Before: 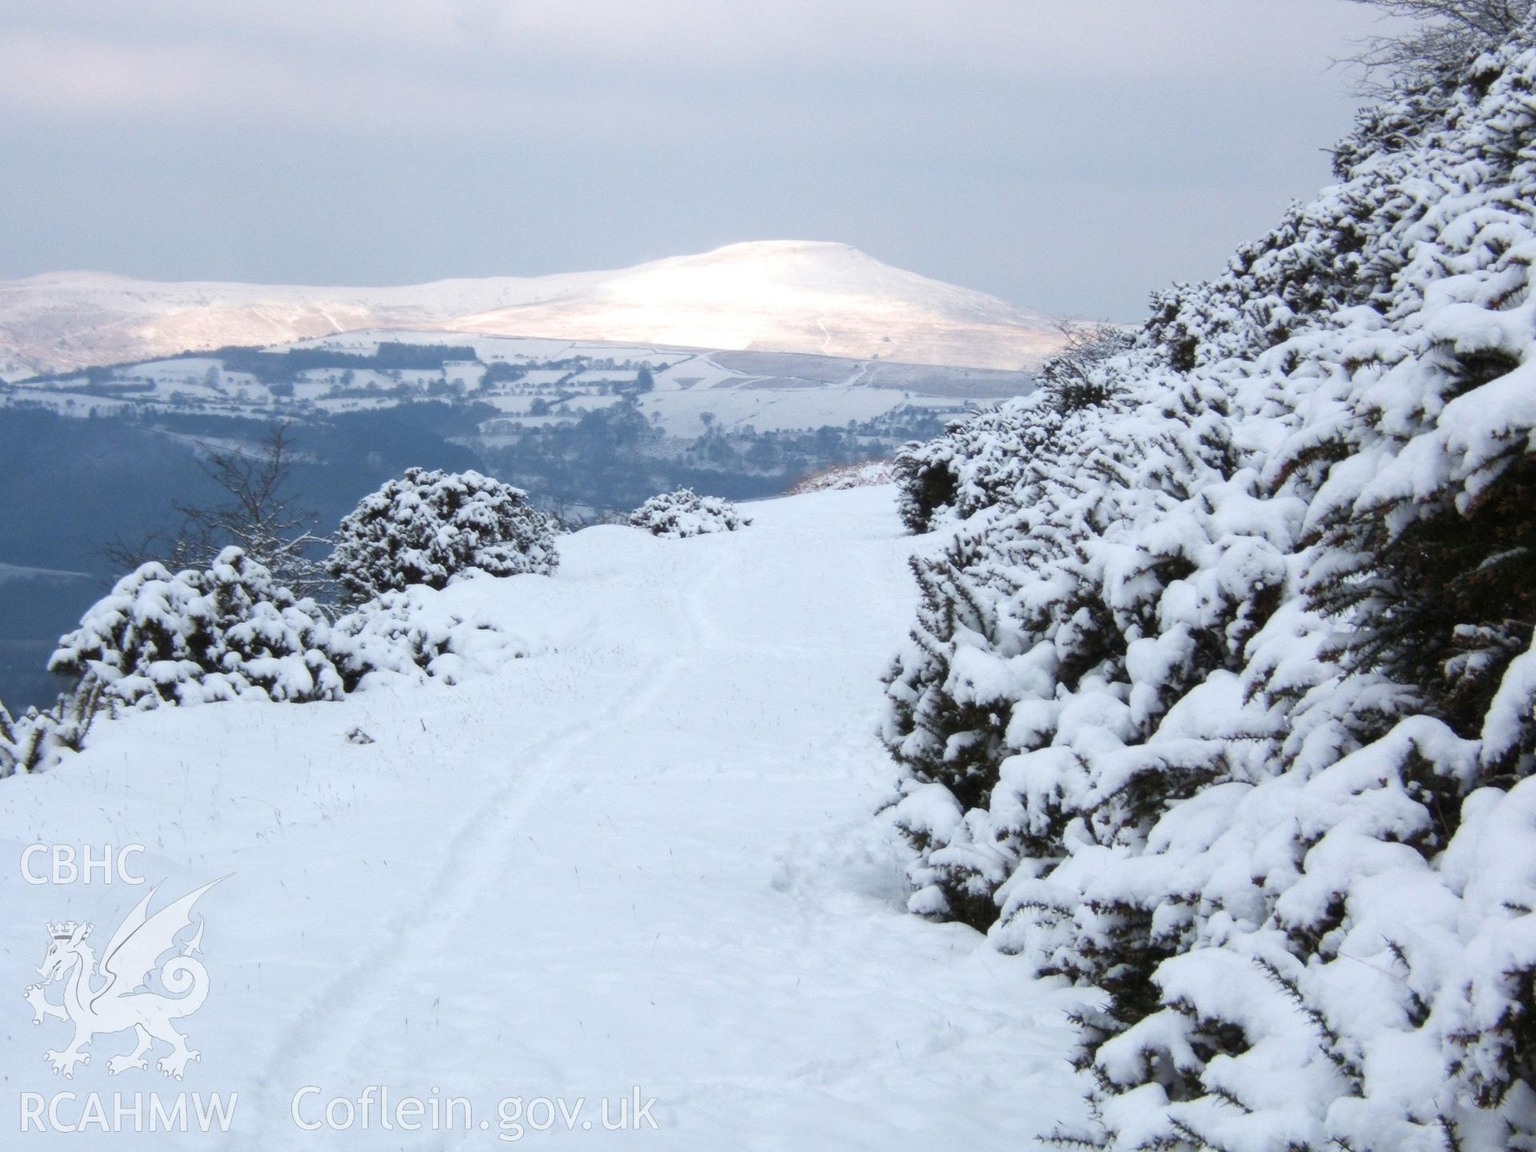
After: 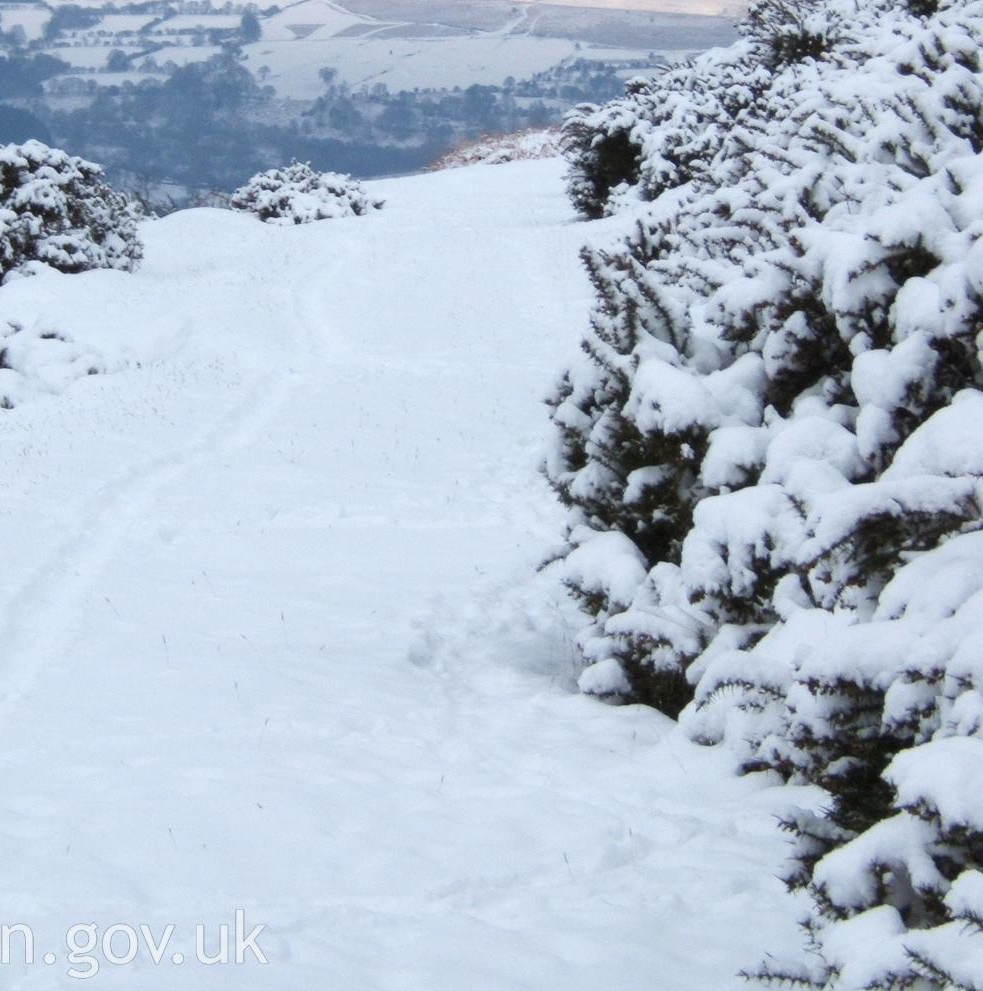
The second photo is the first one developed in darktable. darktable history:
crop and rotate: left 28.966%, top 31.175%, right 19.832%
